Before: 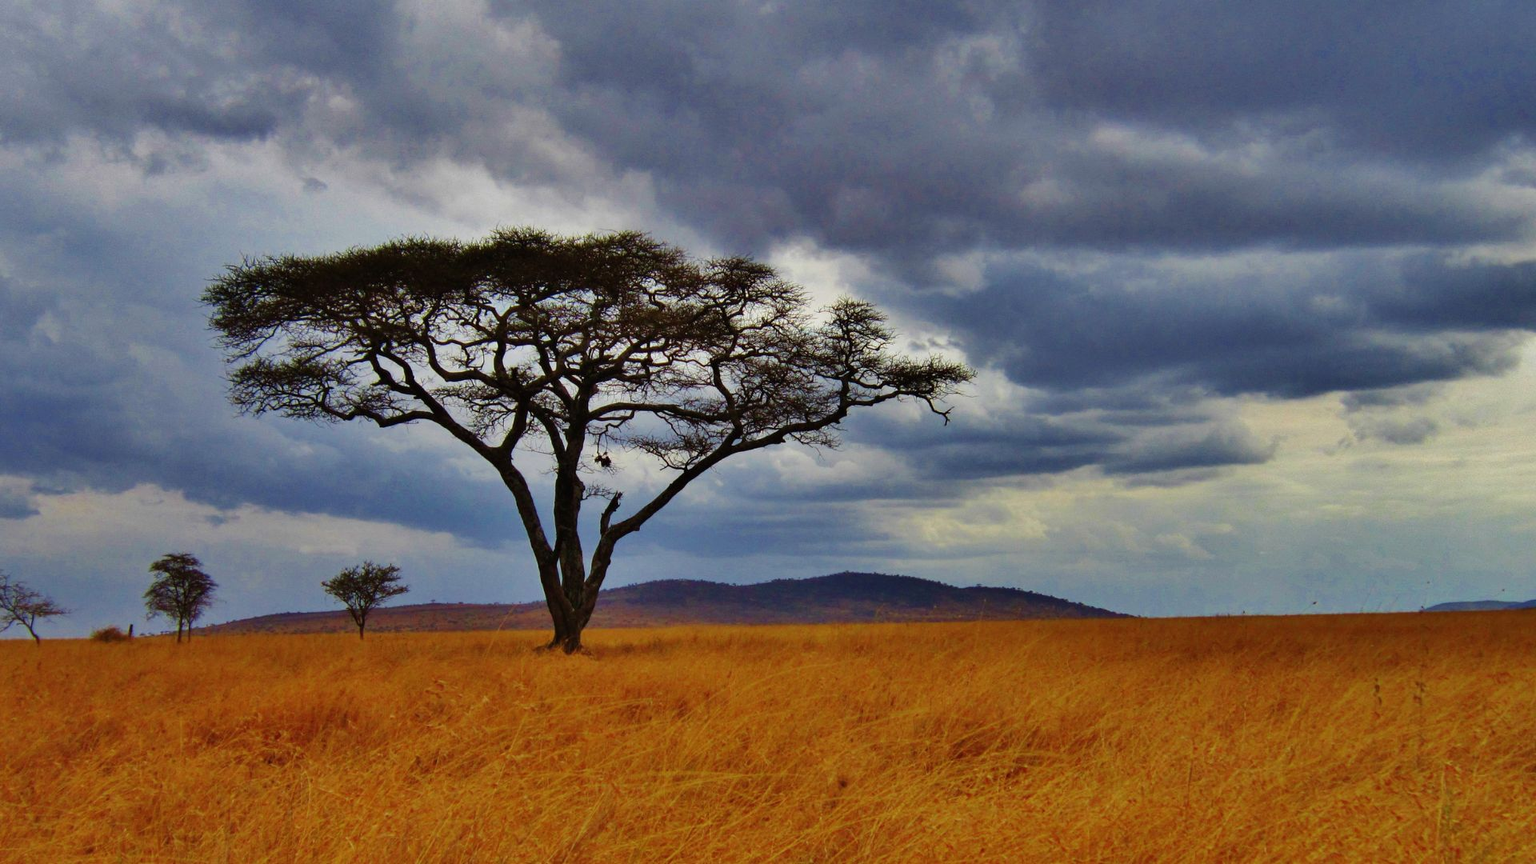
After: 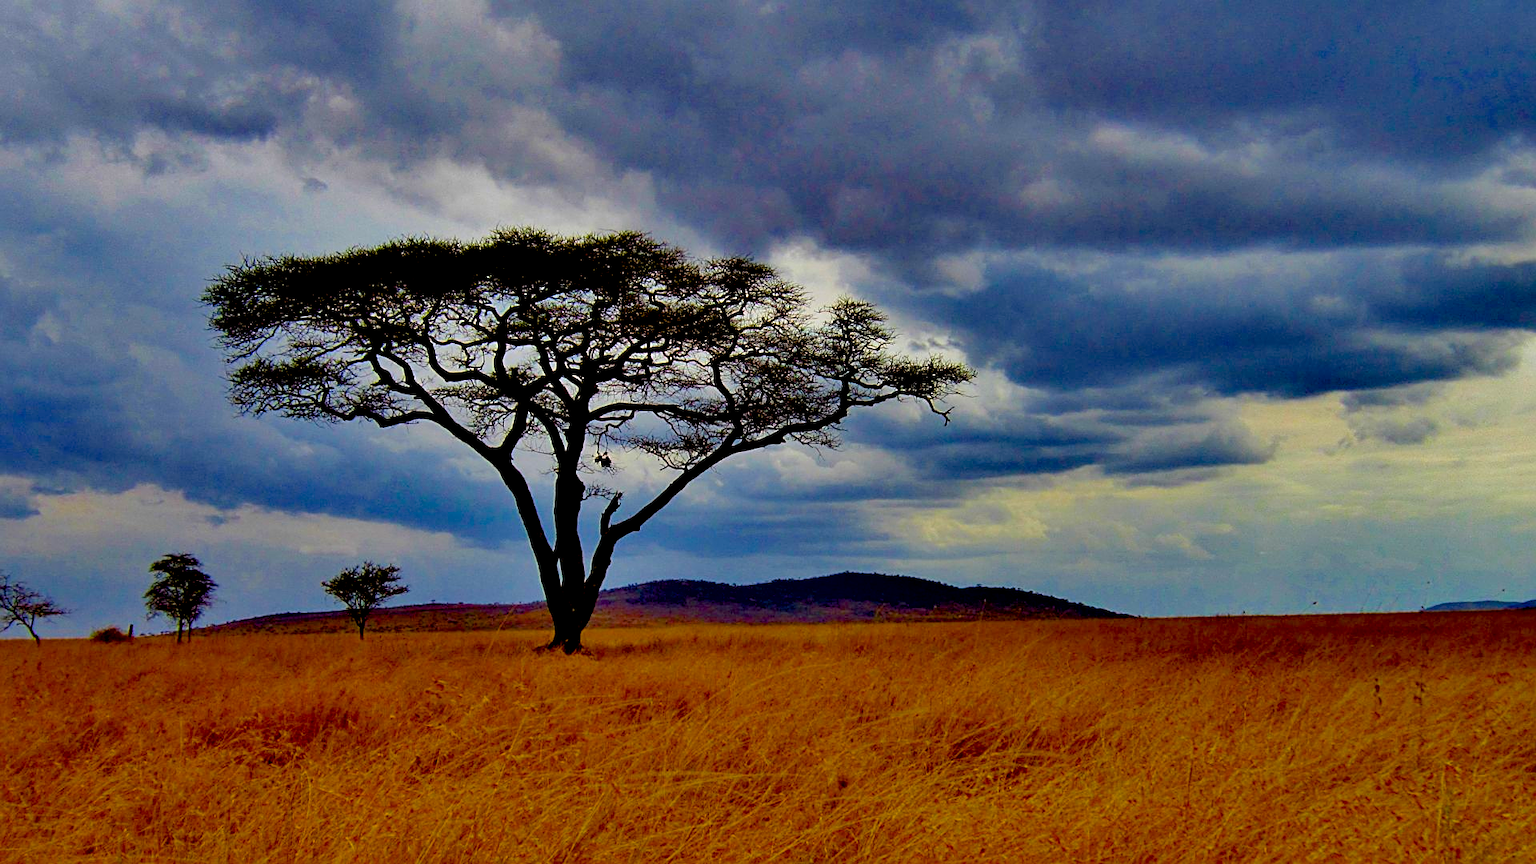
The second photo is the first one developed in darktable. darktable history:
exposure: black level correction 0.029, exposure -0.073 EV, compensate highlight preservation false
color balance rgb: linear chroma grading › global chroma 15%, perceptual saturation grading › global saturation 30%
sharpen: on, module defaults
